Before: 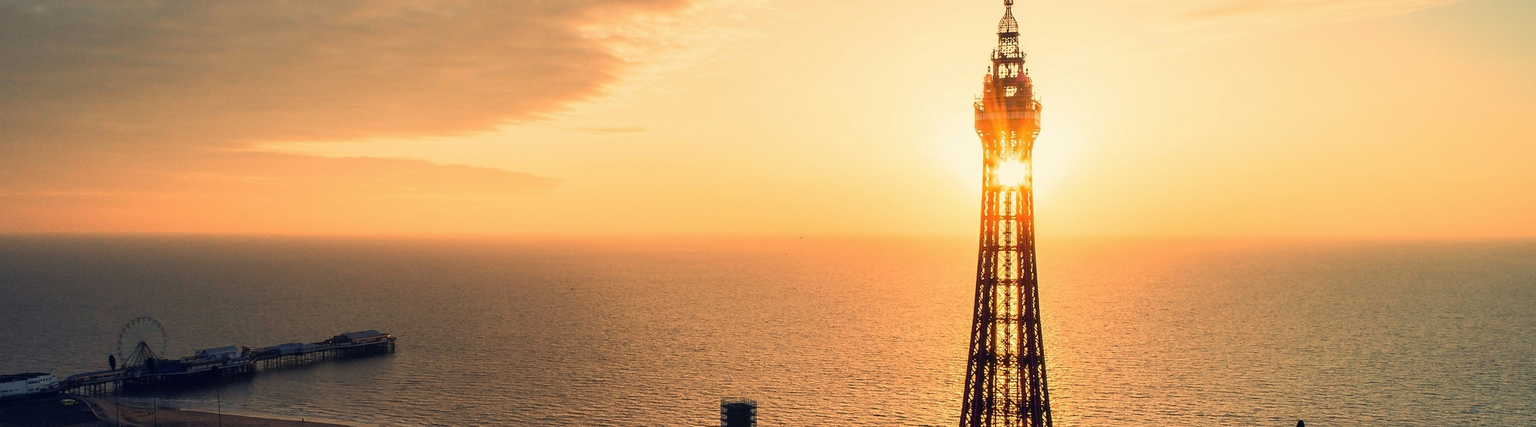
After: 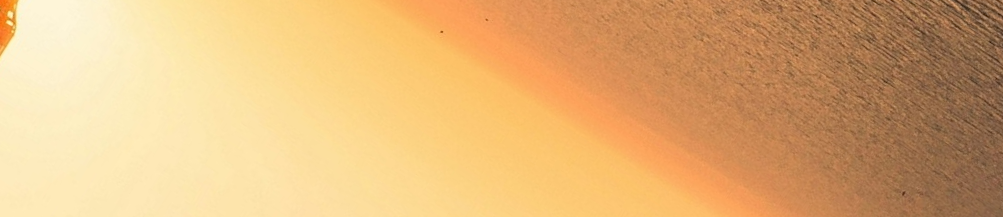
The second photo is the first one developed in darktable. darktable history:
crop and rotate: angle 148.02°, left 9.222%, top 15.564%, right 4.381%, bottom 17.108%
